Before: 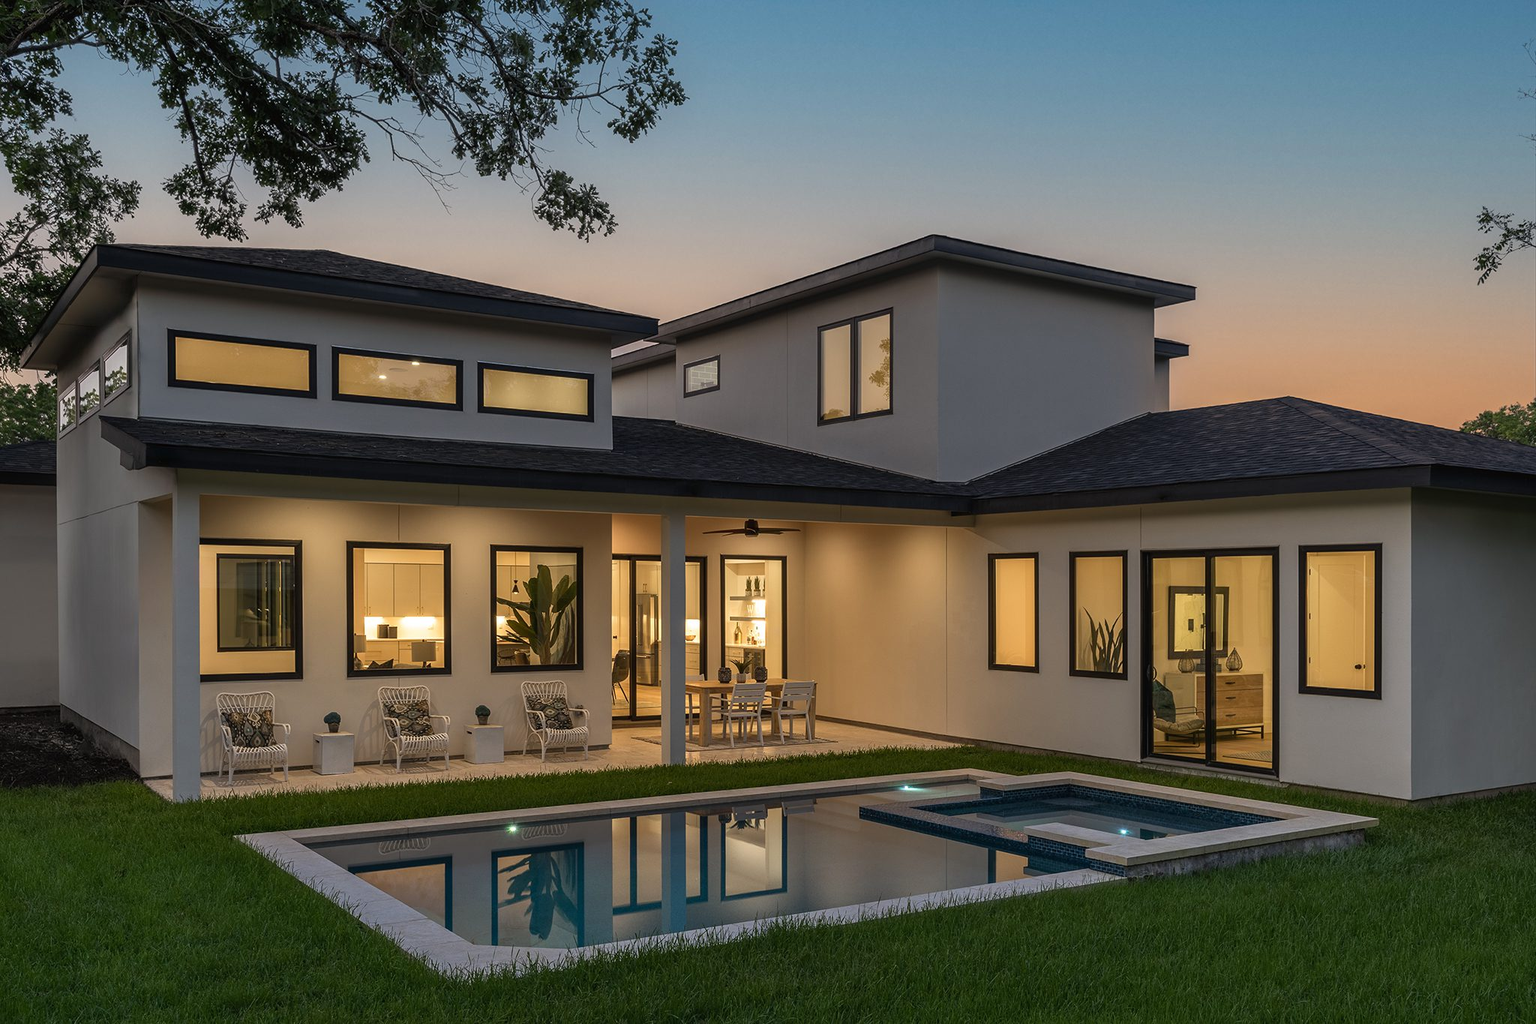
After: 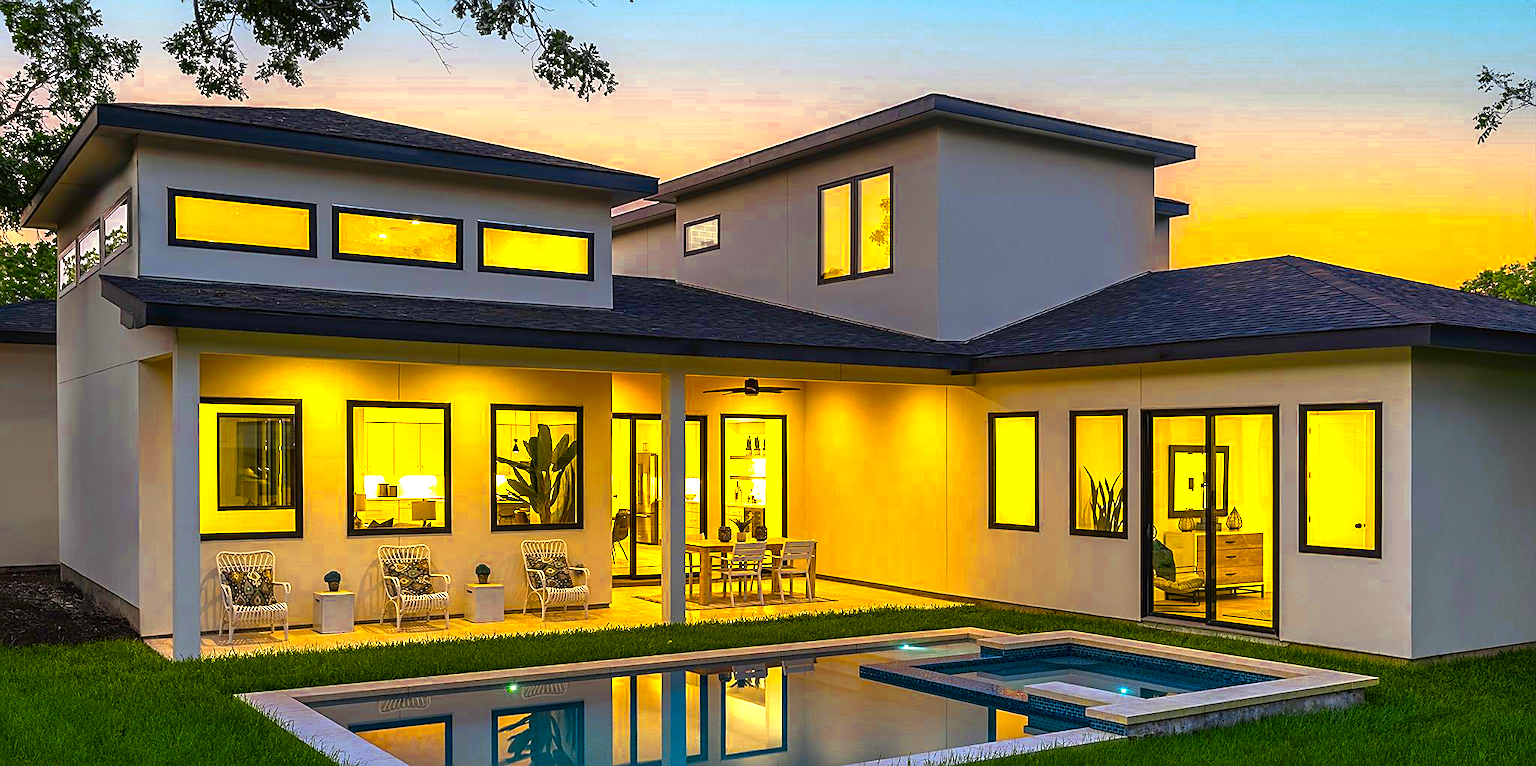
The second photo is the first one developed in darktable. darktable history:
crop: top 13.838%, bottom 11.23%
tone equalizer: on, module defaults
exposure: exposure 0.232 EV, compensate highlight preservation false
sharpen: amount 0.575
color balance rgb: linear chroma grading › shadows -39.917%, linear chroma grading › highlights 40.576%, linear chroma grading › global chroma 45.393%, linear chroma grading › mid-tones -29.957%, perceptual saturation grading › global saturation 45.913%, perceptual saturation grading › highlights -24.946%, perceptual saturation grading › shadows 49.232%, perceptual brilliance grading › global brilliance 17.202%, global vibrance 20%
color zones: curves: ch0 [(0.004, 0.305) (0.261, 0.623) (0.389, 0.399) (0.708, 0.571) (0.947, 0.34)]; ch1 [(0.025, 0.645) (0.229, 0.584) (0.326, 0.551) (0.484, 0.262) (0.757, 0.643)]
